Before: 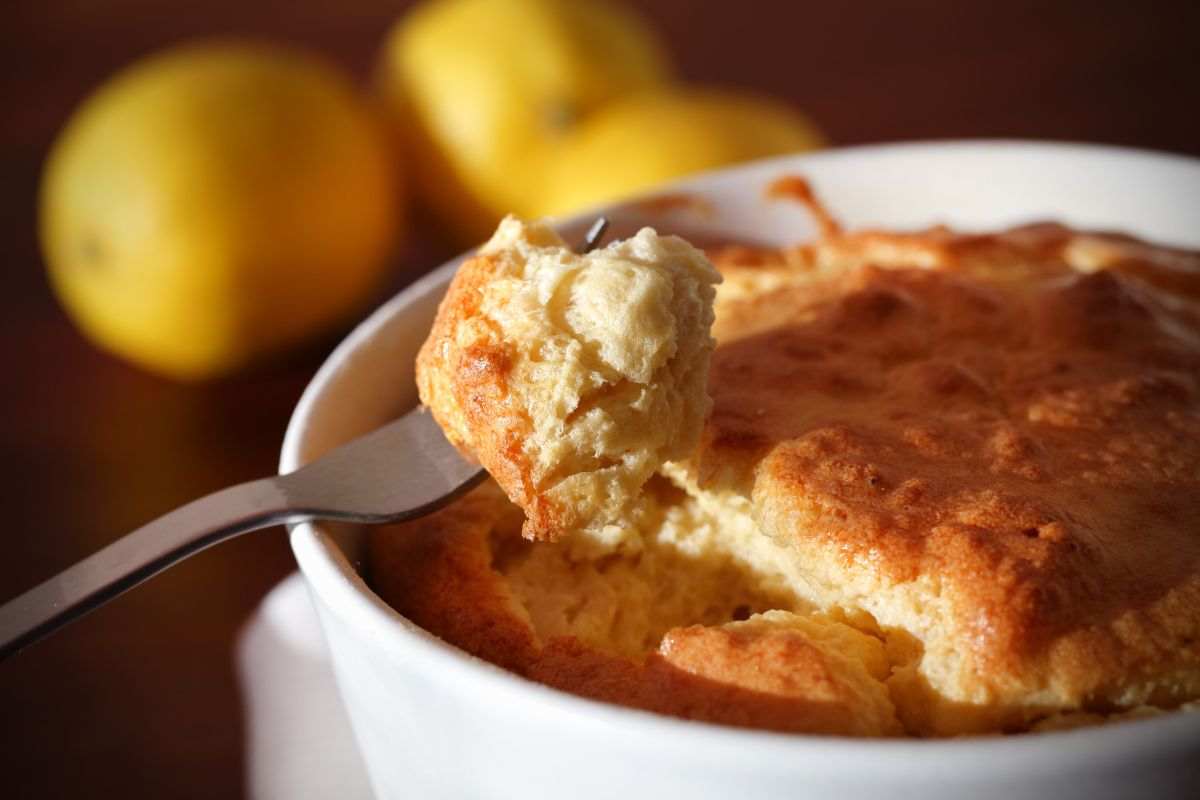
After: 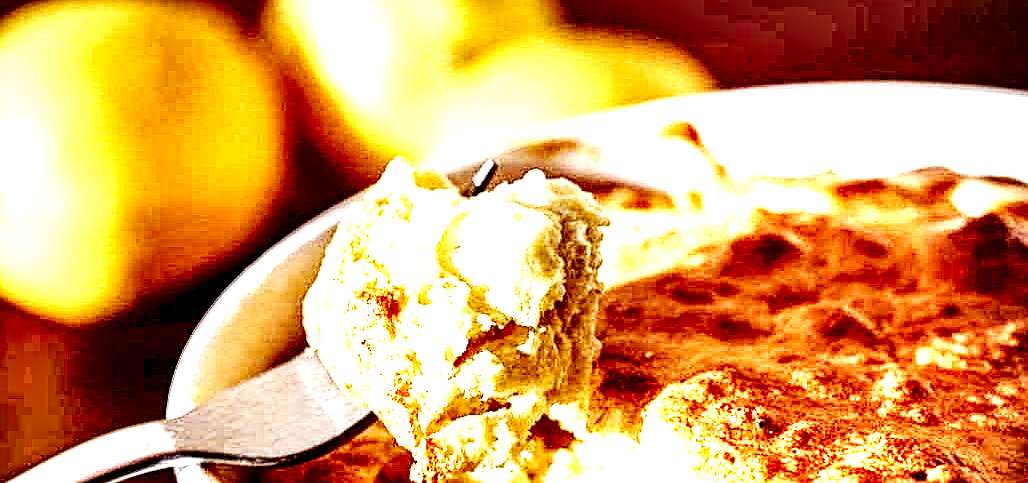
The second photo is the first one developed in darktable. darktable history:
tone equalizer: -8 EV -0.565 EV, edges refinement/feathering 500, mask exposure compensation -1.57 EV, preserve details no
crop and rotate: left 9.339%, top 7.17%, right 4.981%, bottom 32.382%
contrast equalizer: octaves 7, y [[0.5, 0.542, 0.583, 0.625, 0.667, 0.708], [0.5 ×6], [0.5 ×6], [0 ×6], [0 ×6]]
base curve: curves: ch0 [(0, 0) (0.007, 0.004) (0.027, 0.03) (0.046, 0.07) (0.207, 0.54) (0.442, 0.872) (0.673, 0.972) (1, 1)], preserve colors none
sharpen: on, module defaults
exposure: black level correction 0, exposure 1.179 EV, compensate exposure bias true, compensate highlight preservation false
local contrast: shadows 183%, detail 225%
